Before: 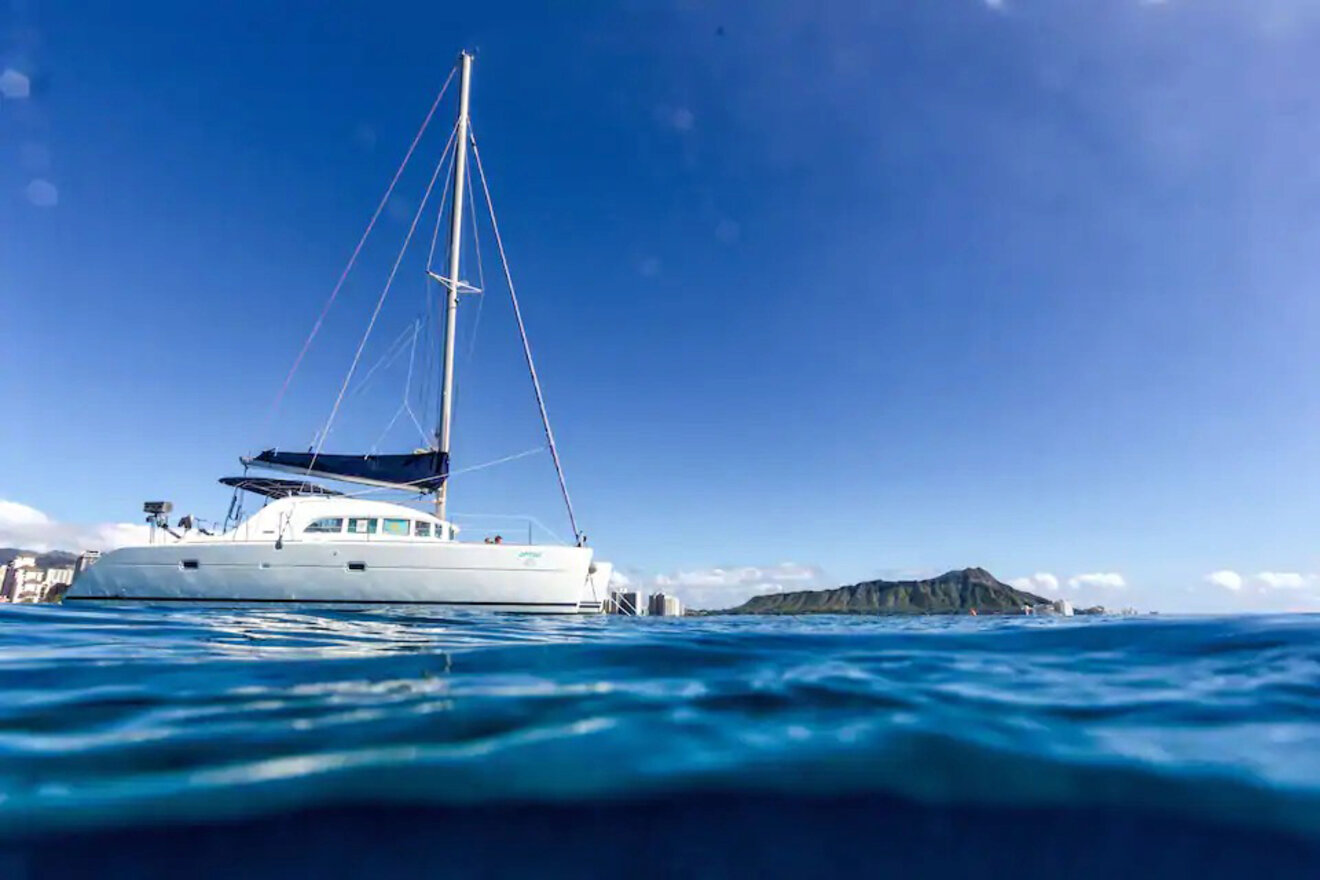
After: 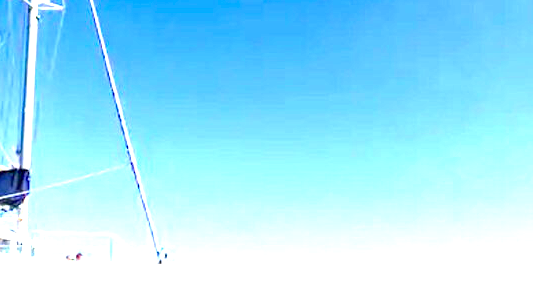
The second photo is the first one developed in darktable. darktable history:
exposure: exposure 2 EV, compensate exposure bias true, compensate highlight preservation false
crop: left 31.751%, top 32.172%, right 27.8%, bottom 35.83%
haze removal: compatibility mode true, adaptive false
